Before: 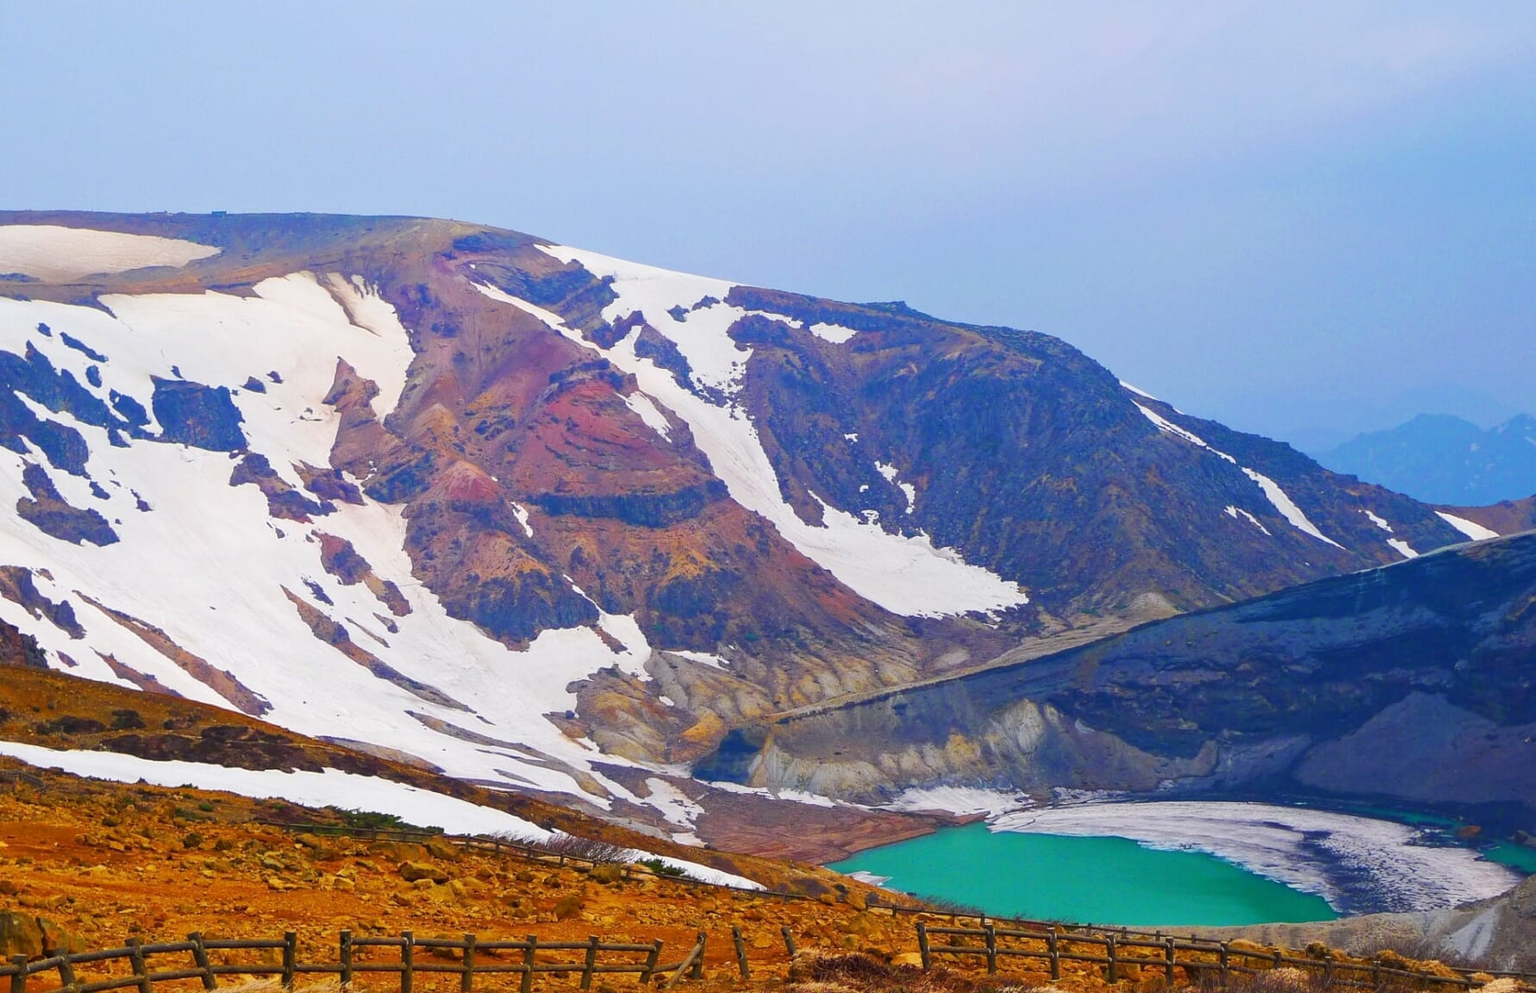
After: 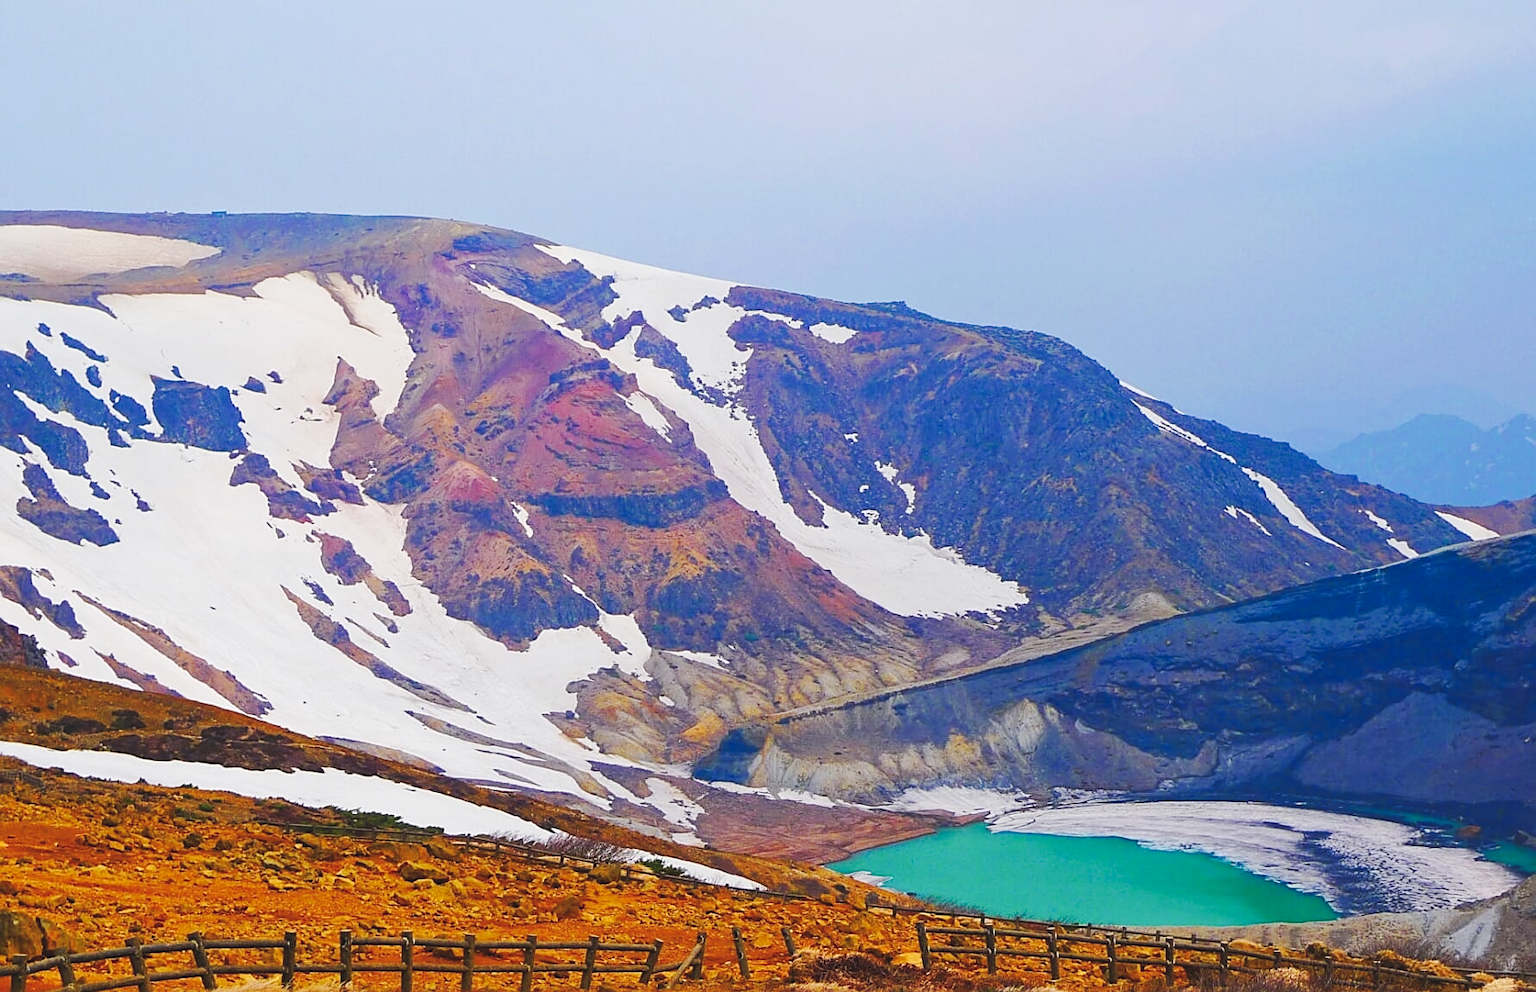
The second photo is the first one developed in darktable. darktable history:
tone equalizer: -8 EV -1.84 EV, -7 EV -1.16 EV, -6 EV -1.62 EV, smoothing diameter 25%, edges refinement/feathering 10, preserve details guided filter
exposure: black level correction -0.014, exposure -0.193 EV, compensate highlight preservation false
sharpen: on, module defaults
tone curve: curves: ch0 [(0, 0) (0.003, 0.005) (0.011, 0.013) (0.025, 0.027) (0.044, 0.044) (0.069, 0.06) (0.1, 0.081) (0.136, 0.114) (0.177, 0.16) (0.224, 0.211) (0.277, 0.277) (0.335, 0.354) (0.399, 0.435) (0.468, 0.538) (0.543, 0.626) (0.623, 0.708) (0.709, 0.789) (0.801, 0.867) (0.898, 0.935) (1, 1)], preserve colors none
